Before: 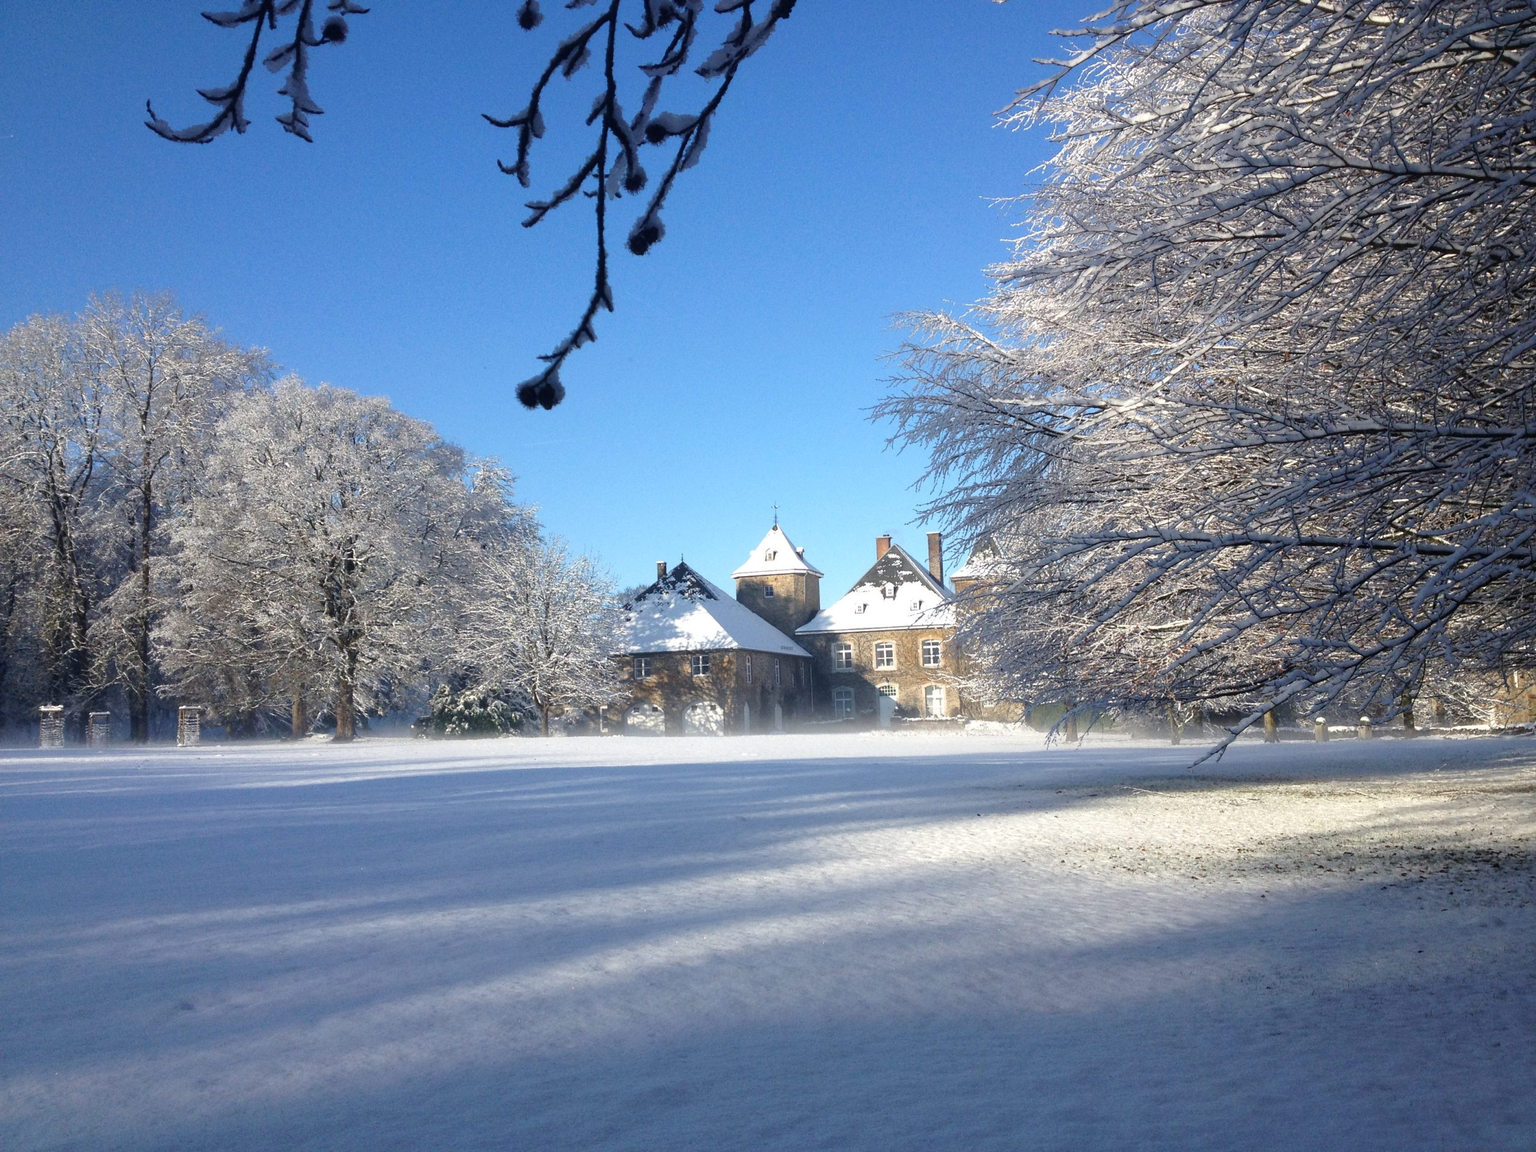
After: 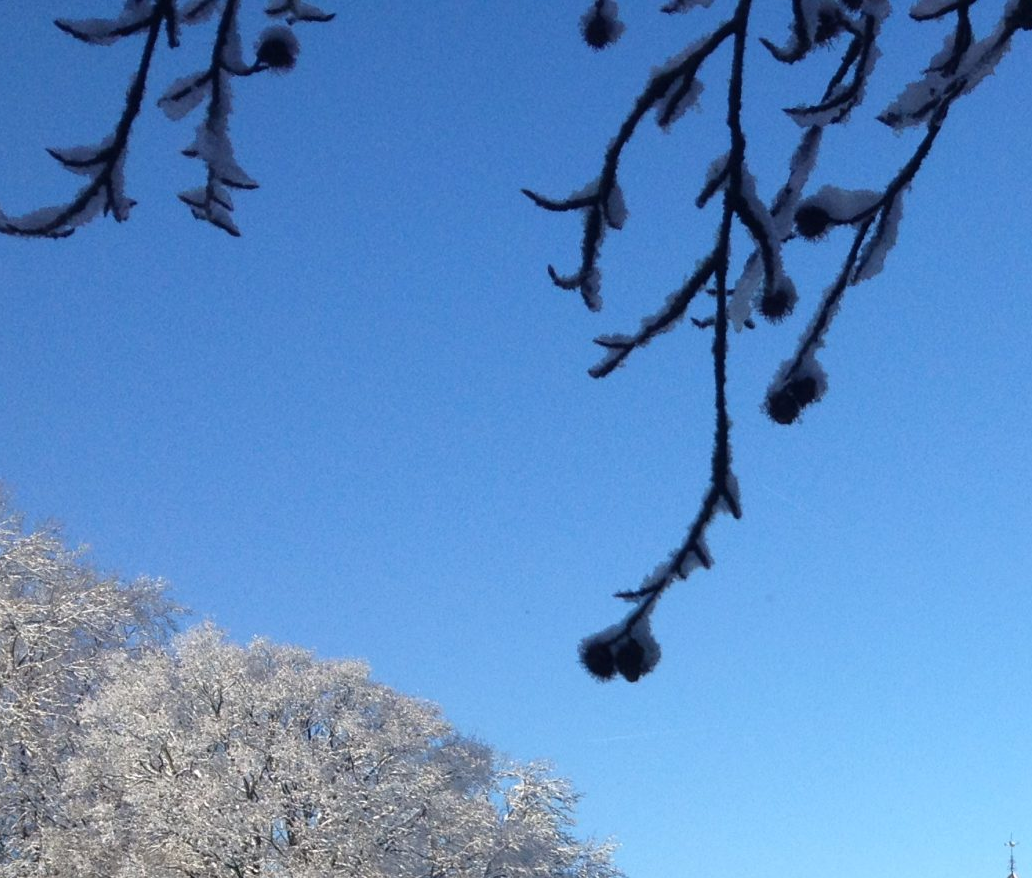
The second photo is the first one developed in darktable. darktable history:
crop and rotate: left 11.005%, top 0.101%, right 48.651%, bottom 54.154%
